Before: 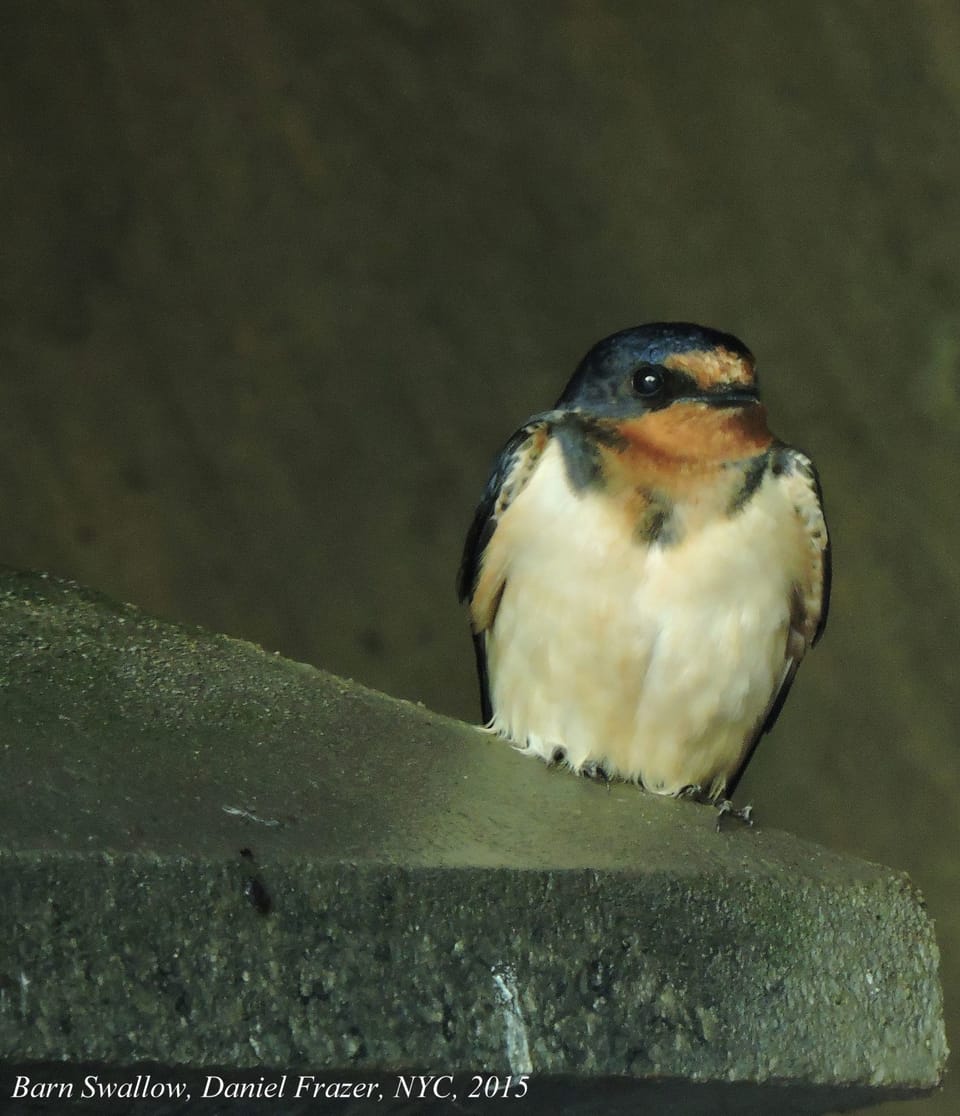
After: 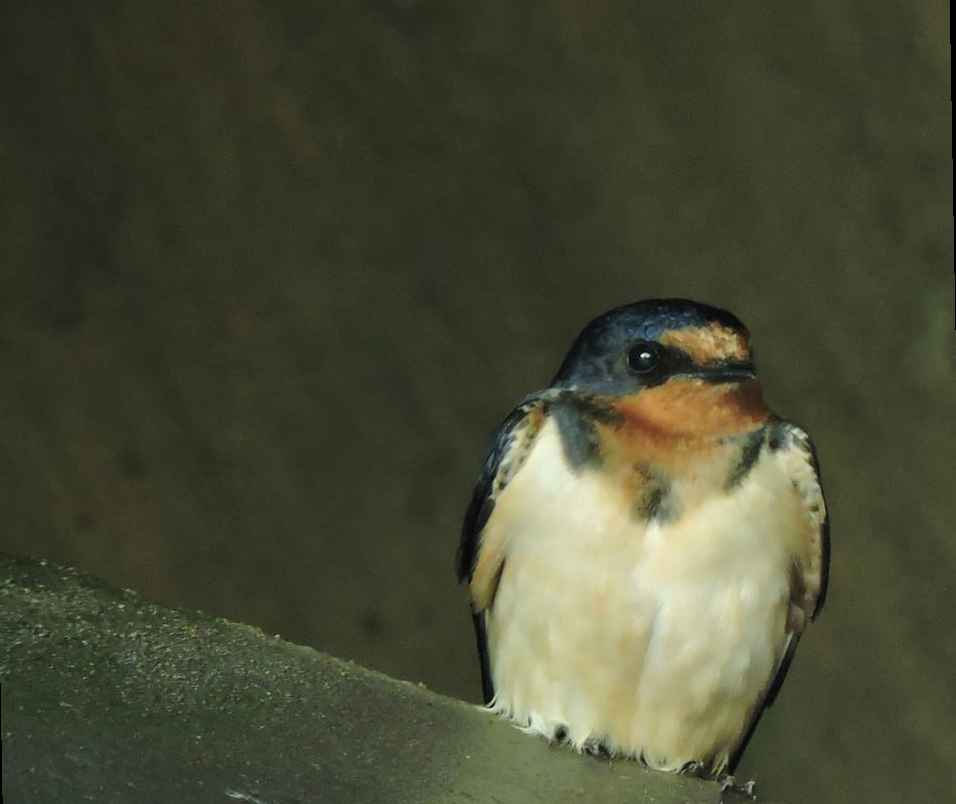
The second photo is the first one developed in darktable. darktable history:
rotate and perspective: rotation -1°, crop left 0.011, crop right 0.989, crop top 0.025, crop bottom 0.975
crop: bottom 24.967%
